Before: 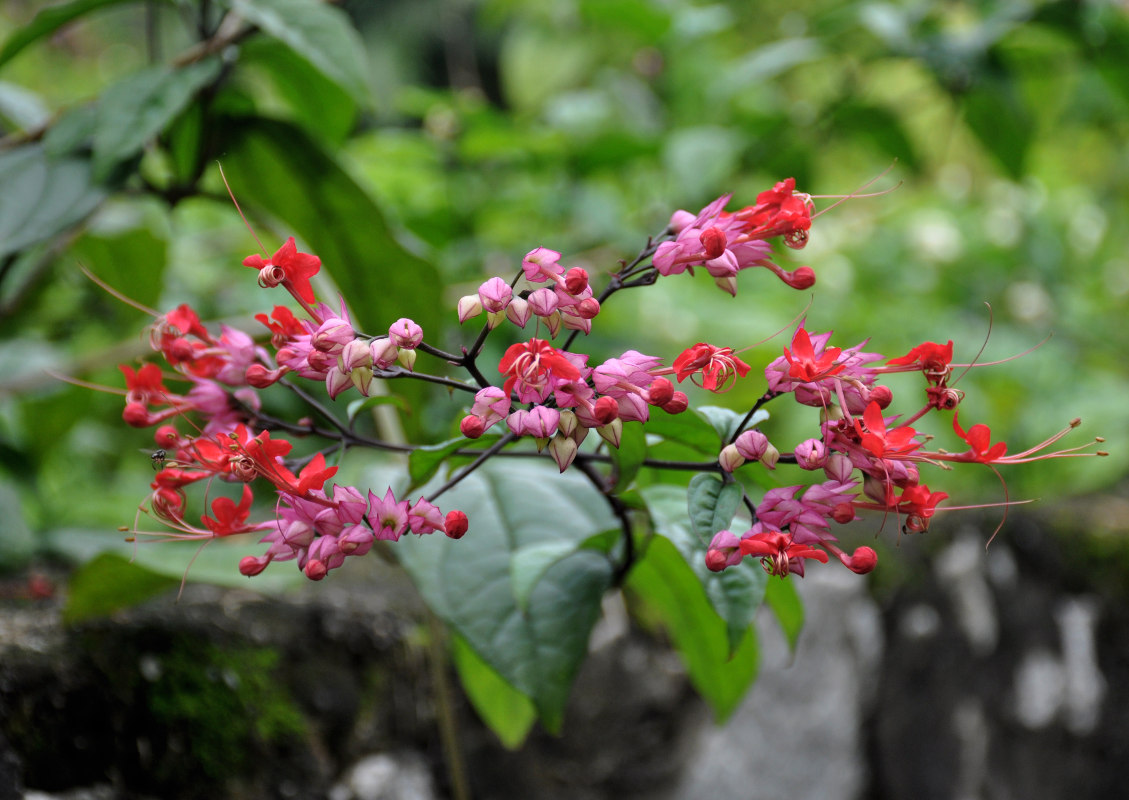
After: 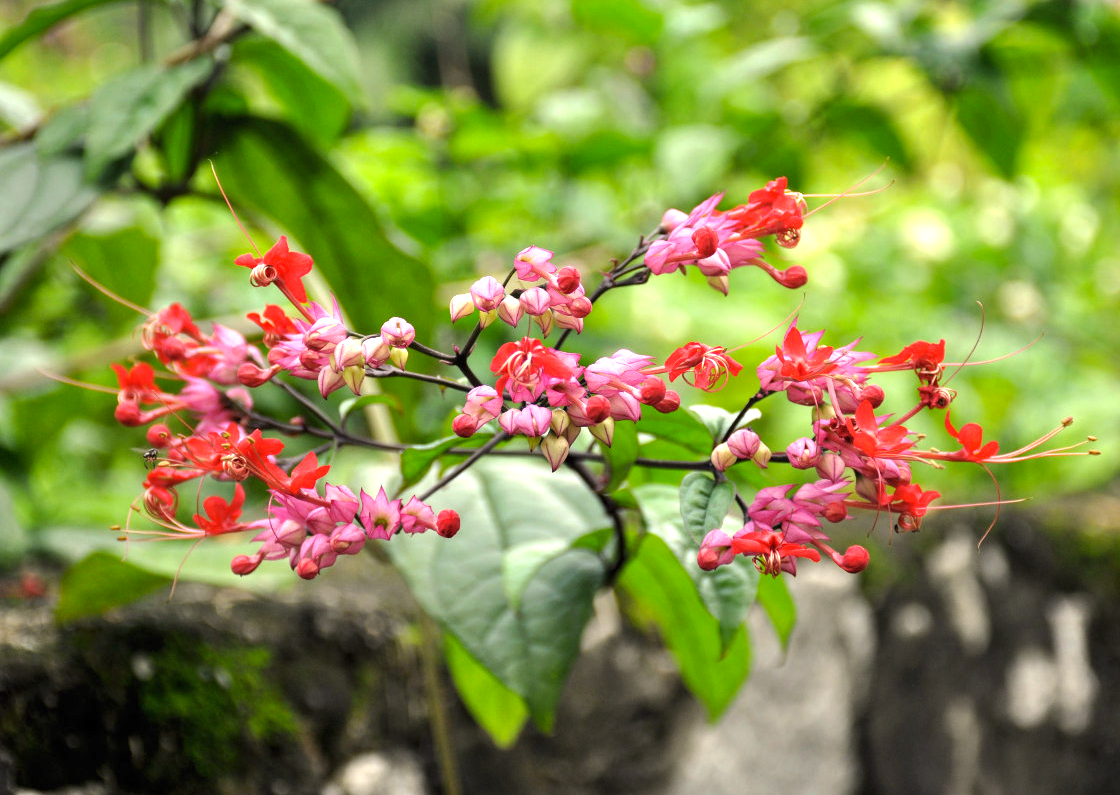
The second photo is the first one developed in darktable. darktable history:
crop and rotate: left 0.794%, top 0.242%, bottom 0.282%
color correction: highlights a* 1.26, highlights b* 17.96
exposure: exposure 1 EV, compensate highlight preservation false
